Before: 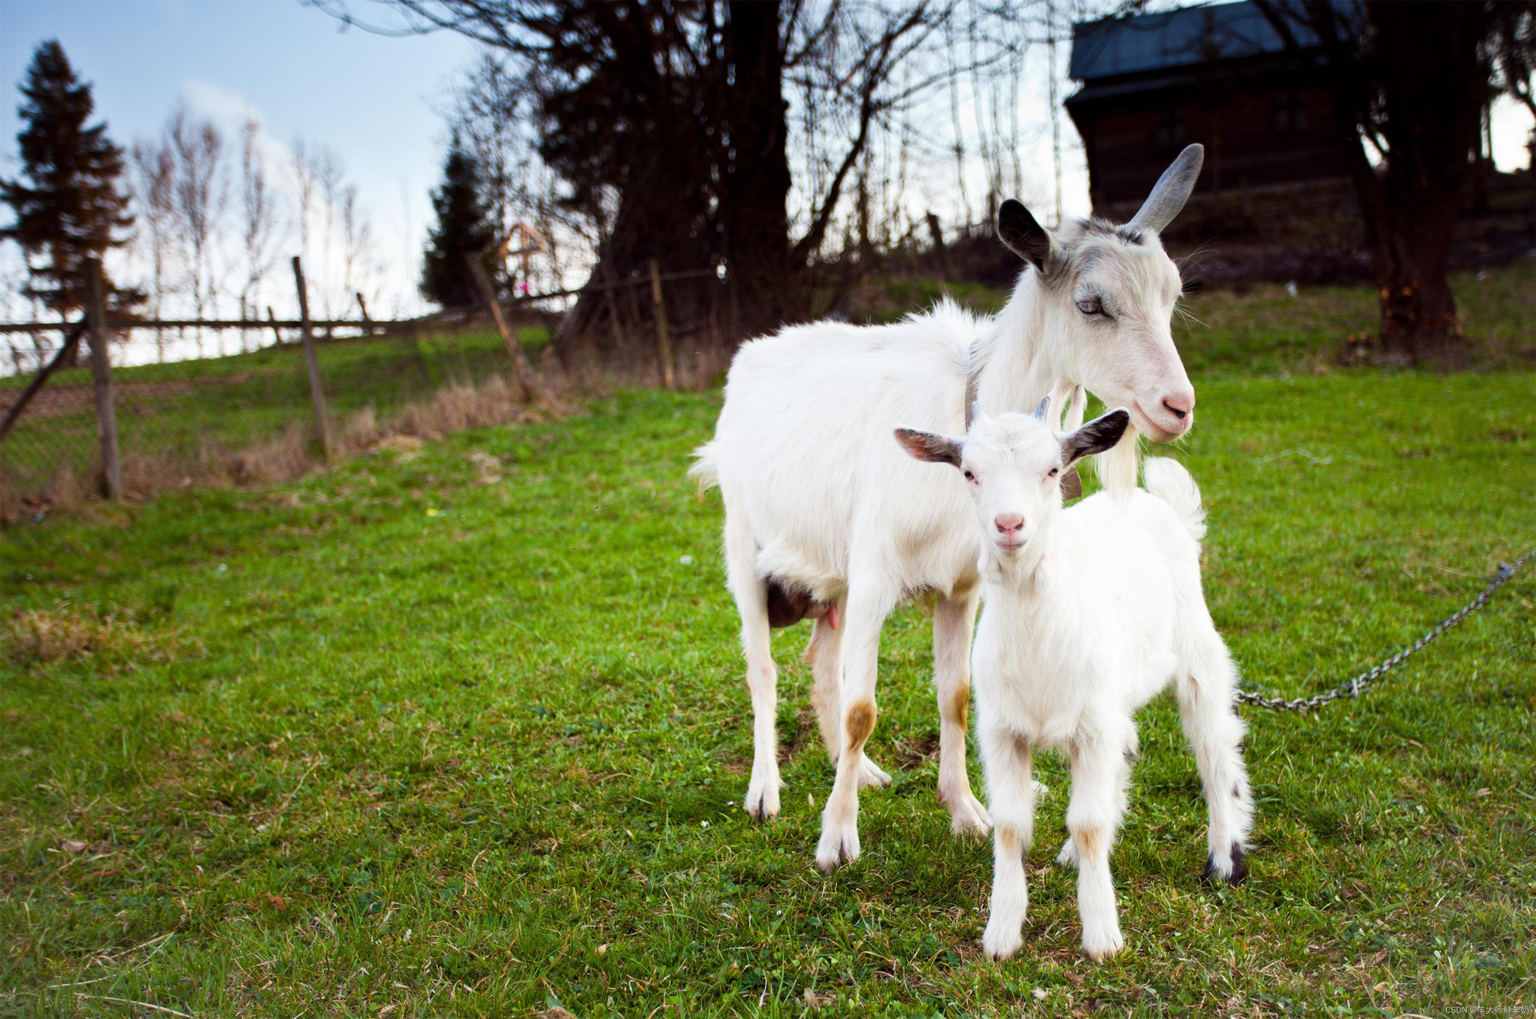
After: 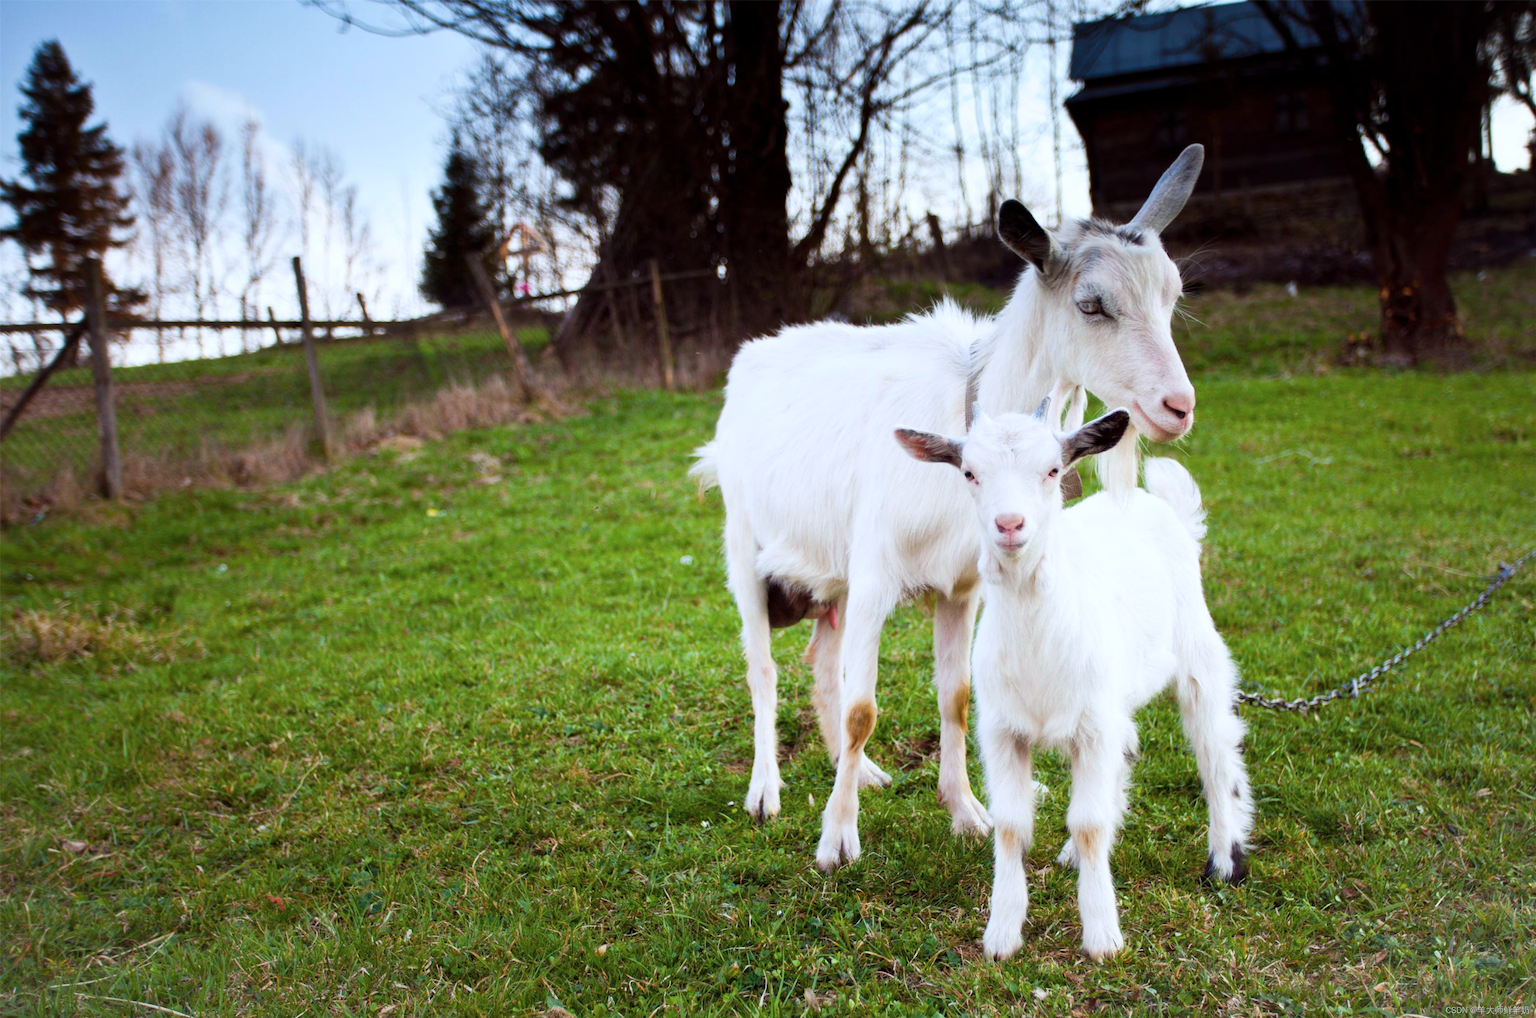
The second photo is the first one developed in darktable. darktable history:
color correction: highlights a* -0.772, highlights b* -8.92
crop: bottom 0.071%
